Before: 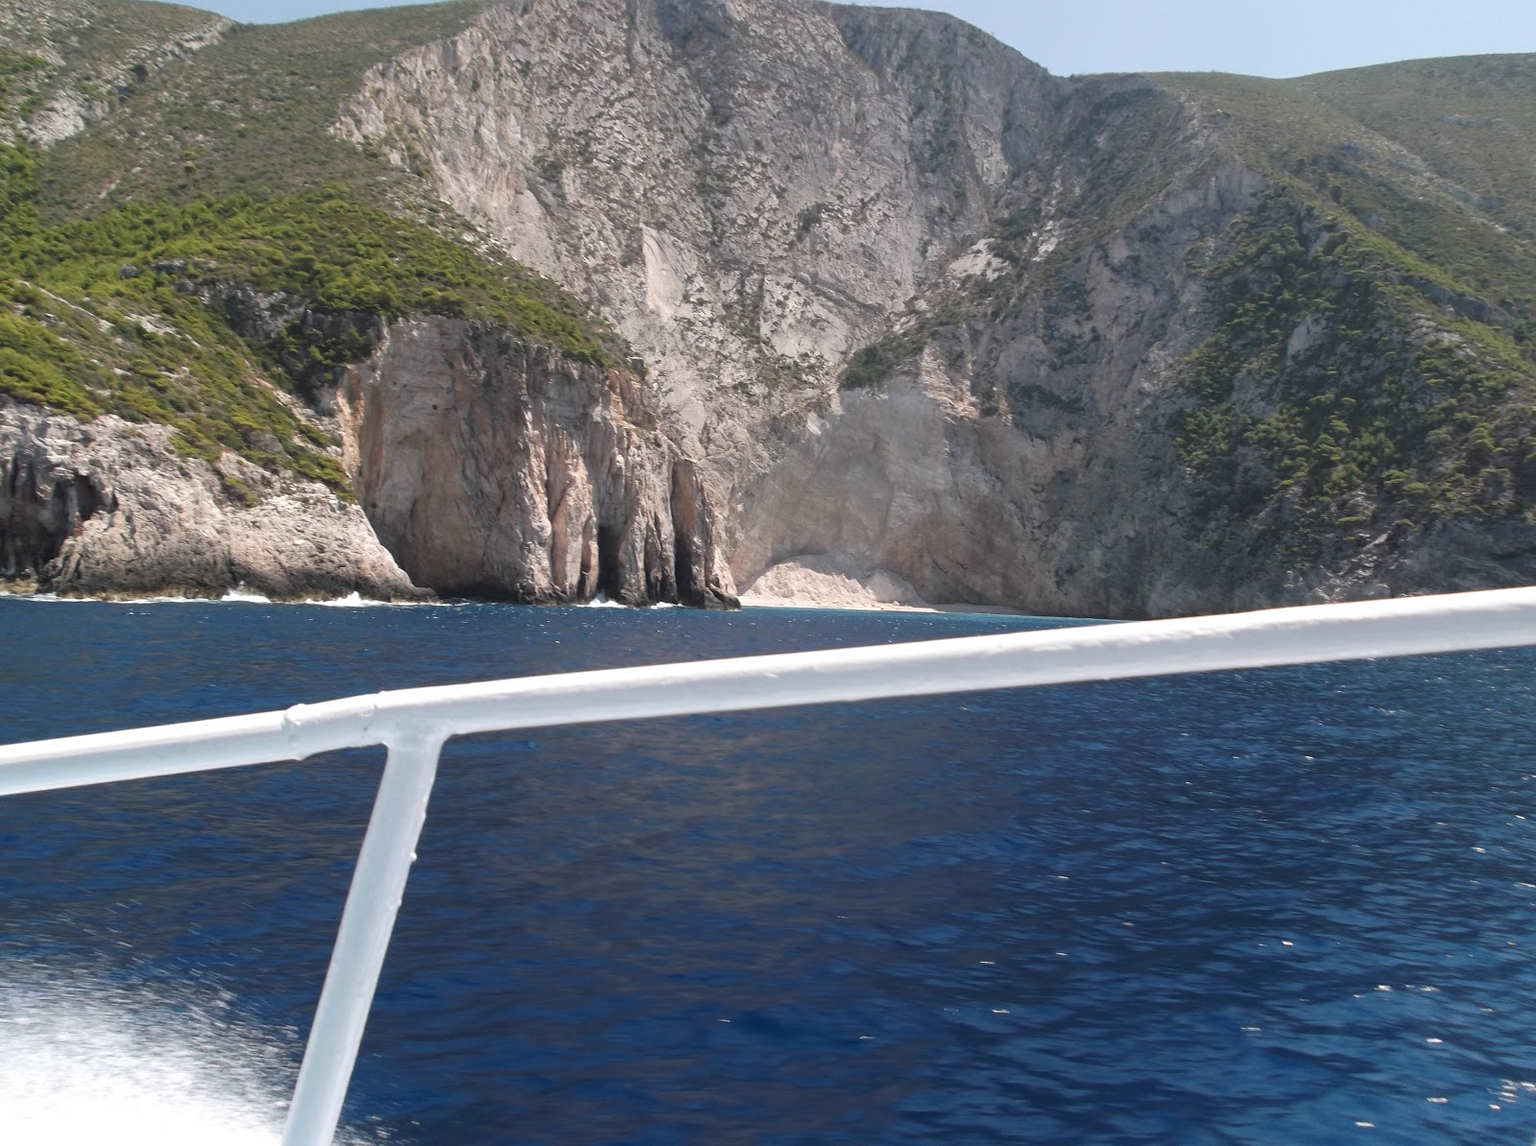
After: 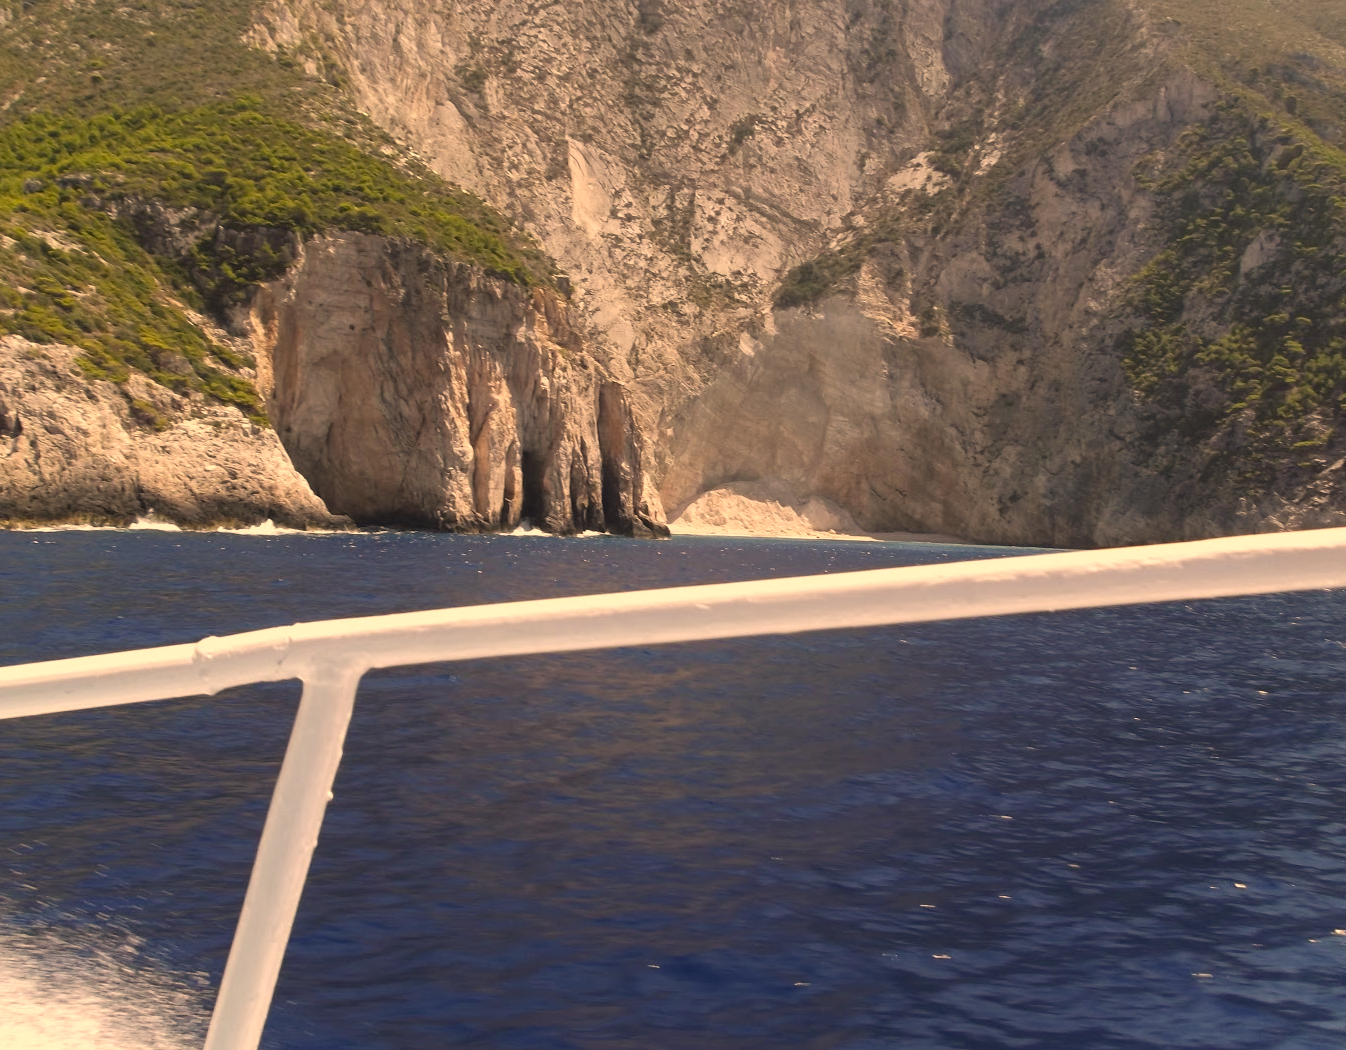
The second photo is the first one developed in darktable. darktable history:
crop: left 6.346%, top 8.208%, right 9.528%, bottom 3.805%
color correction: highlights a* 14.8, highlights b* 31.65
